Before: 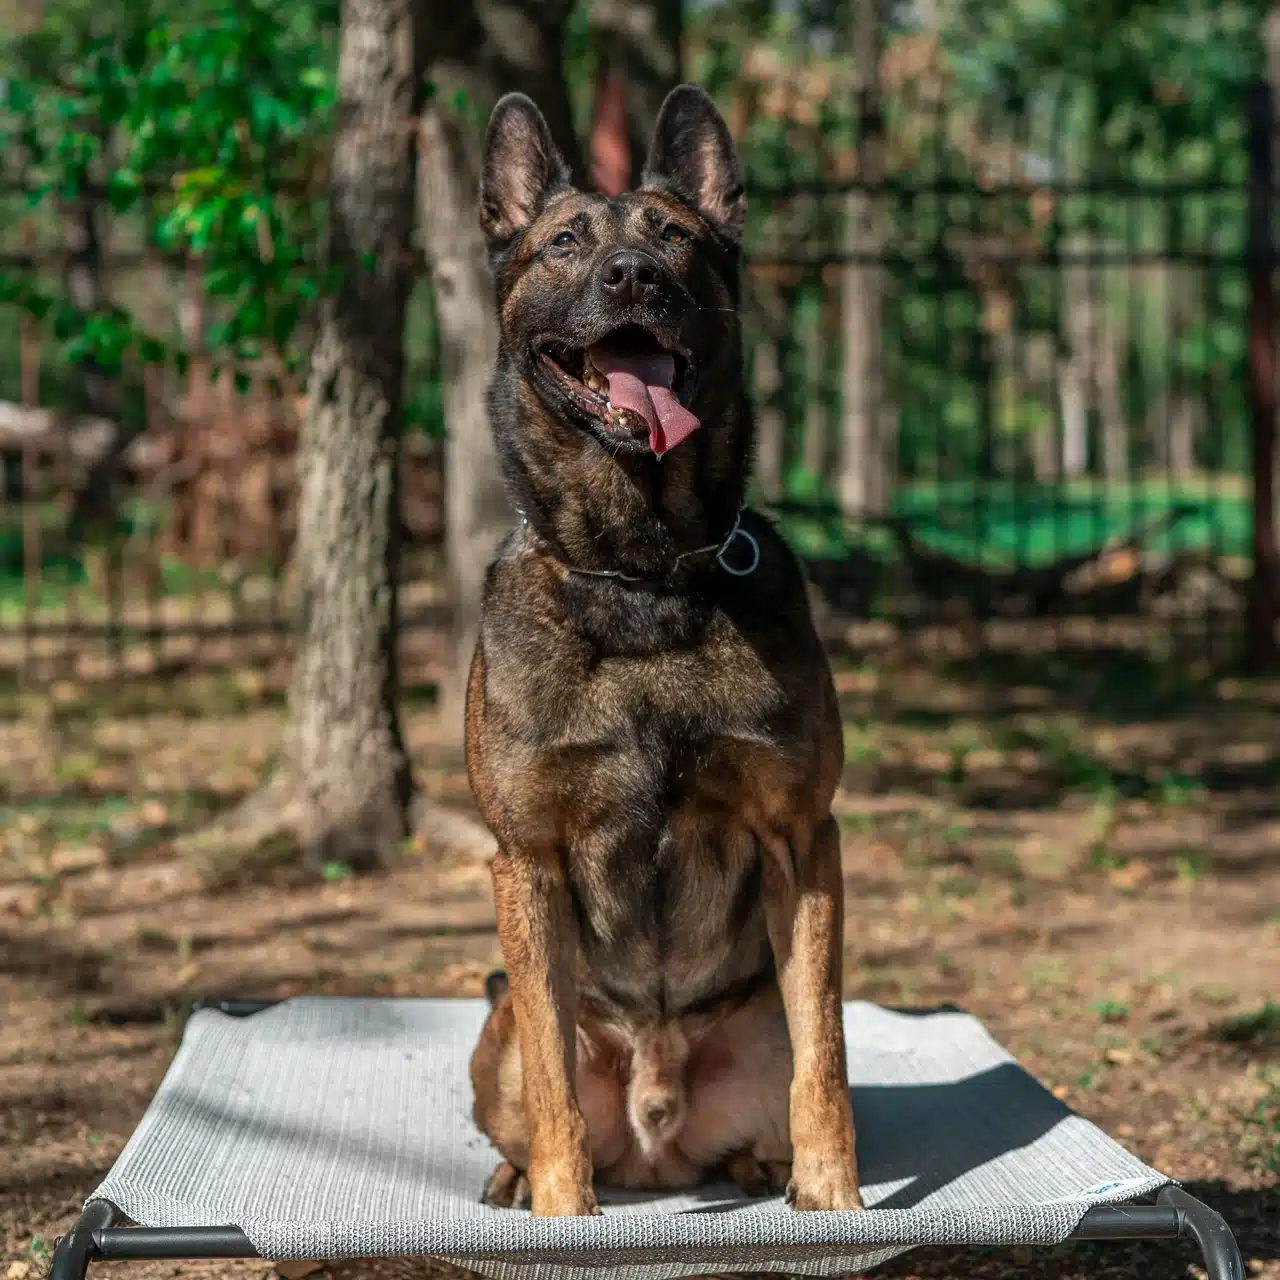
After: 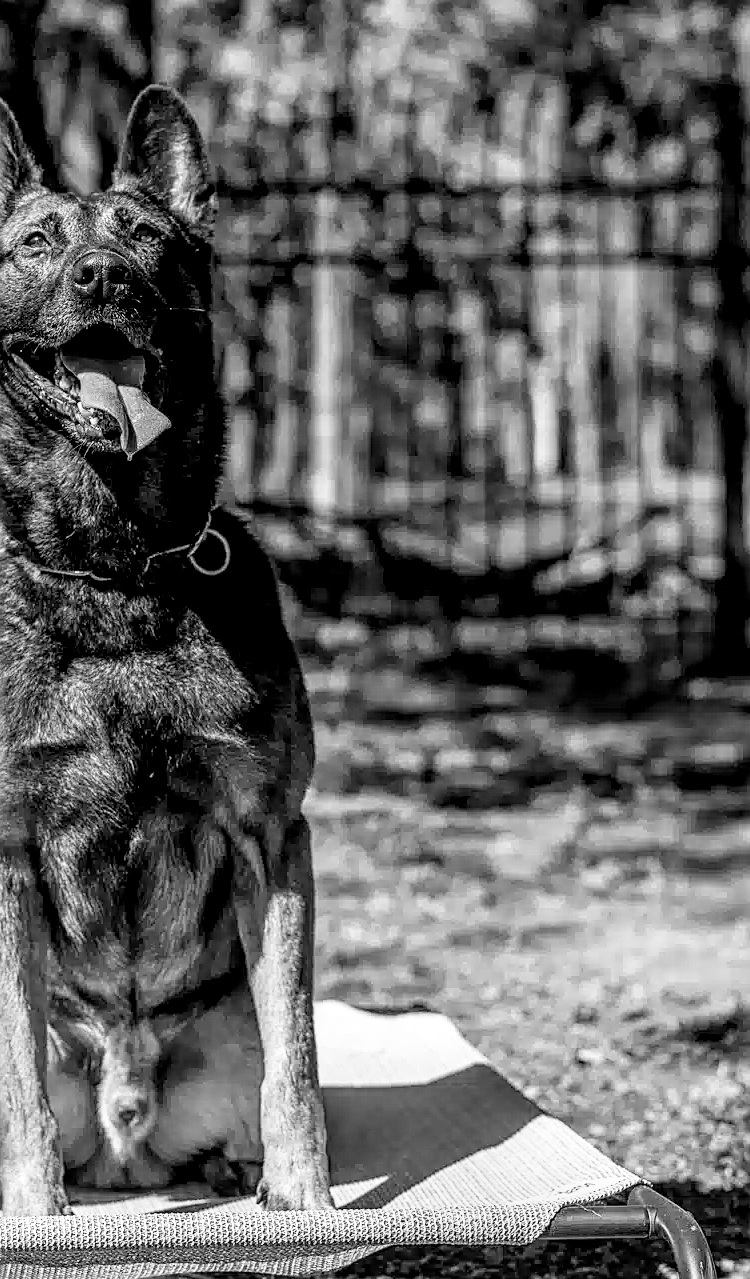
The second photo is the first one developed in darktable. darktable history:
local contrast: detail 130%
color calibration: output gray [0.253, 0.26, 0.487, 0], gray › normalize channels true, illuminant same as pipeline (D50), adaptation XYZ, x 0.346, y 0.359, gamut compression 0
contrast brightness saturation: brightness -0.02, saturation 0.35
sharpen: on, module defaults
crop: left 41.402%
exposure: black level correction 0, exposure 1.4 EV, compensate highlight preservation false
filmic rgb: black relative exposure -7.75 EV, white relative exposure 4.4 EV, threshold 3 EV, target black luminance 0%, hardness 3.76, latitude 50.51%, contrast 1.074, highlights saturation mix 10%, shadows ↔ highlights balance -0.22%, color science v4 (2020), enable highlight reconstruction true
